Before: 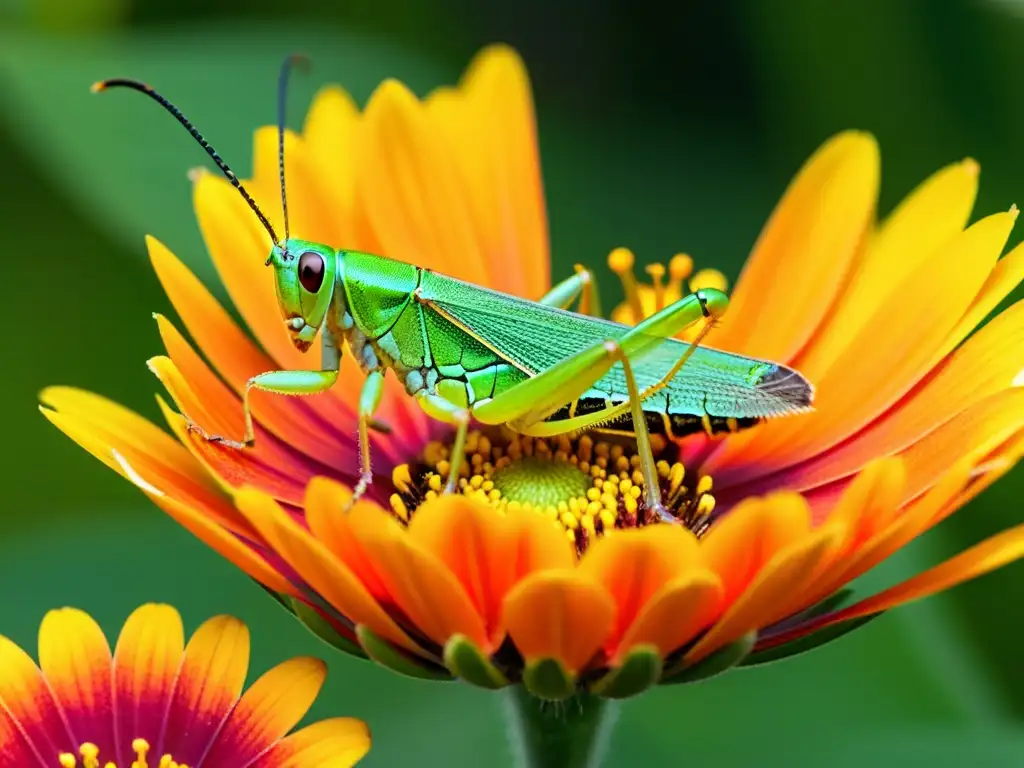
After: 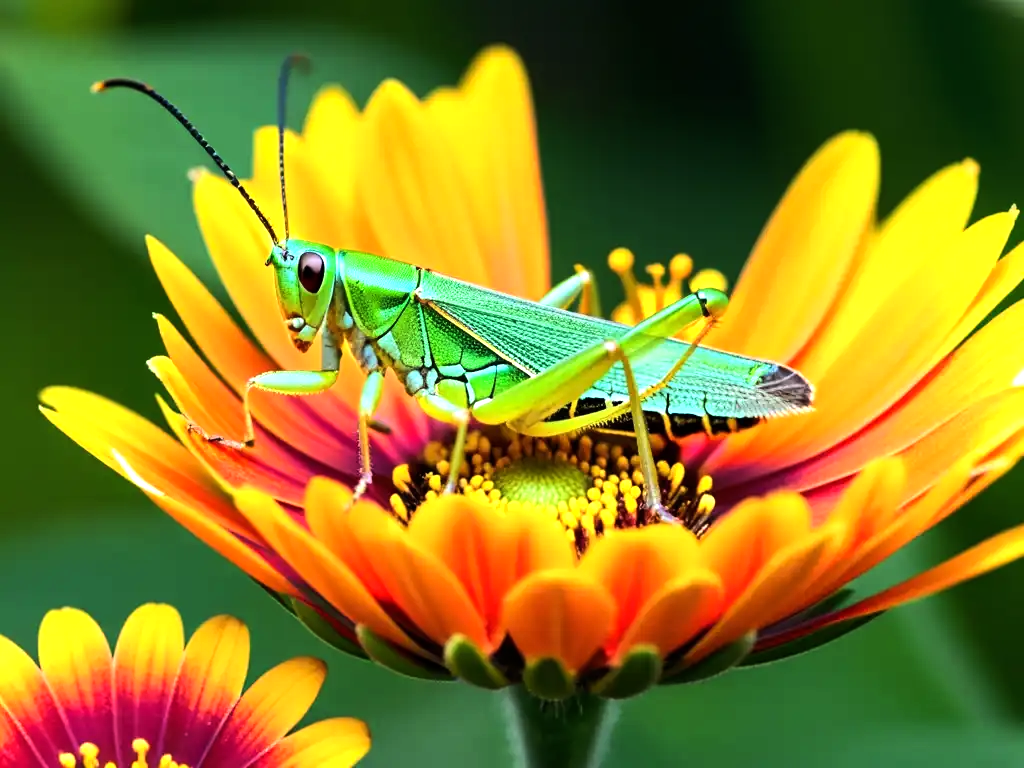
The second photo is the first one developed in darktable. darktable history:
tone equalizer: -8 EV -0.775 EV, -7 EV -0.679 EV, -6 EV -0.577 EV, -5 EV -0.422 EV, -3 EV 0.404 EV, -2 EV 0.6 EV, -1 EV 0.689 EV, +0 EV 0.767 EV, edges refinement/feathering 500, mask exposure compensation -1.57 EV, preserve details no
